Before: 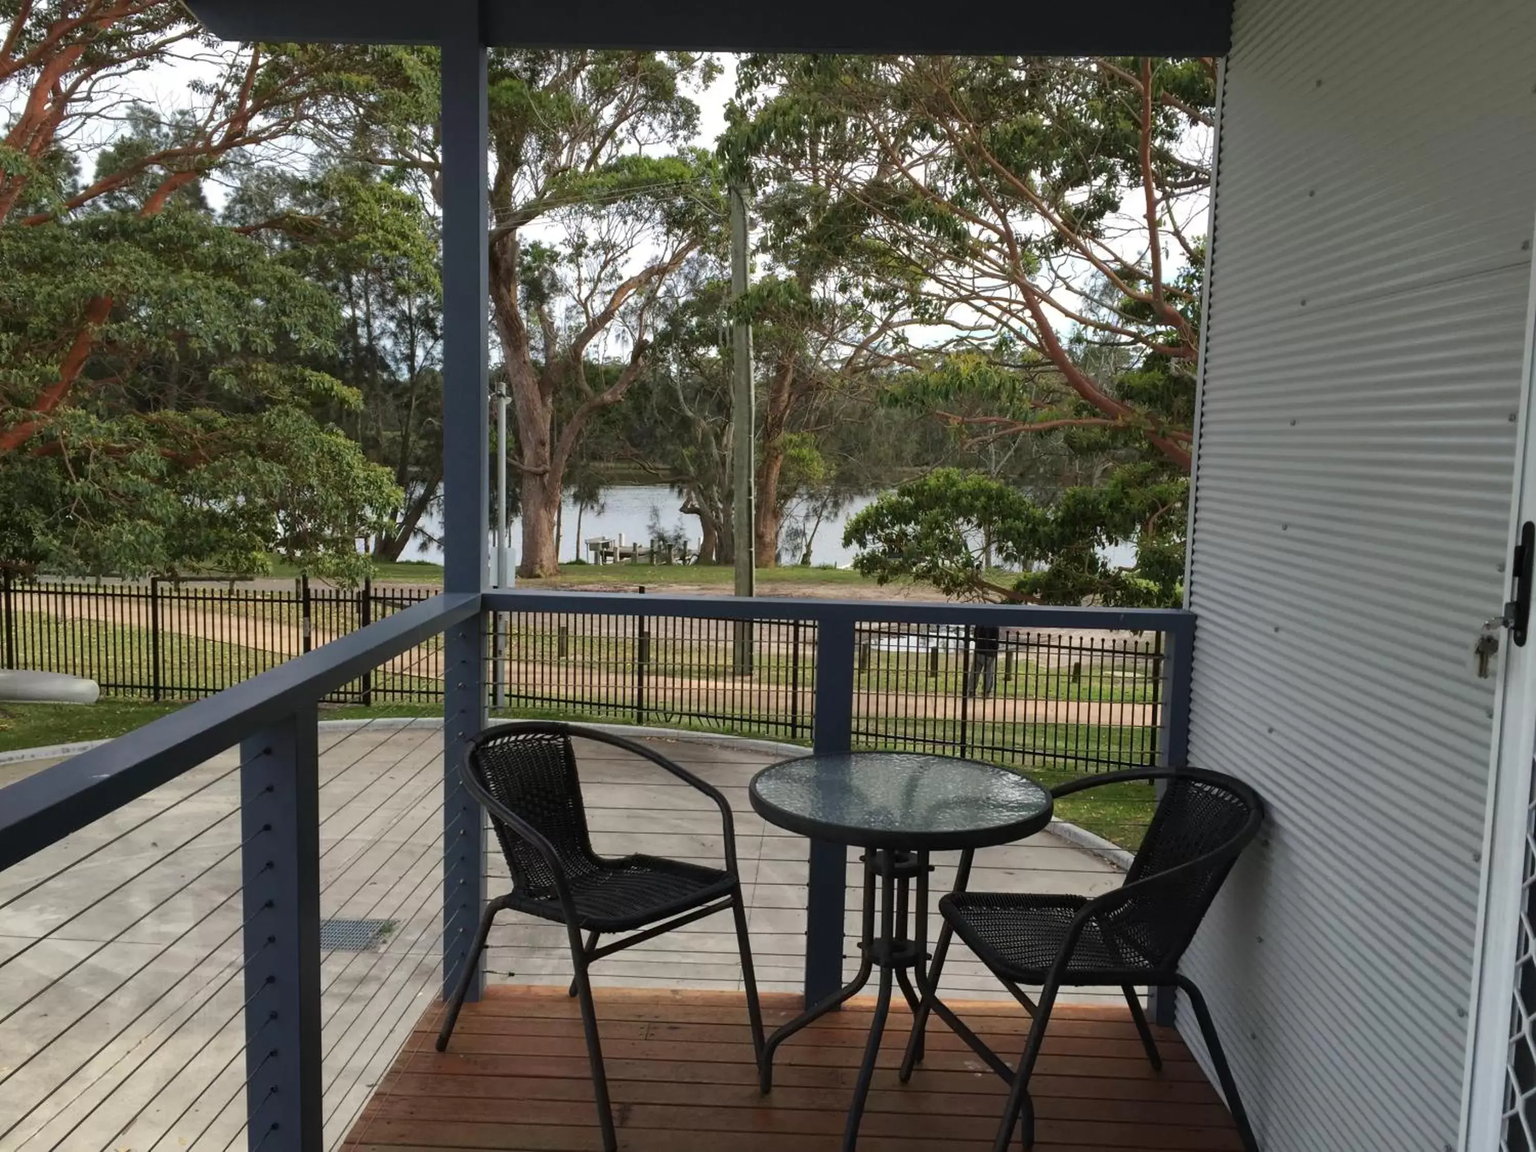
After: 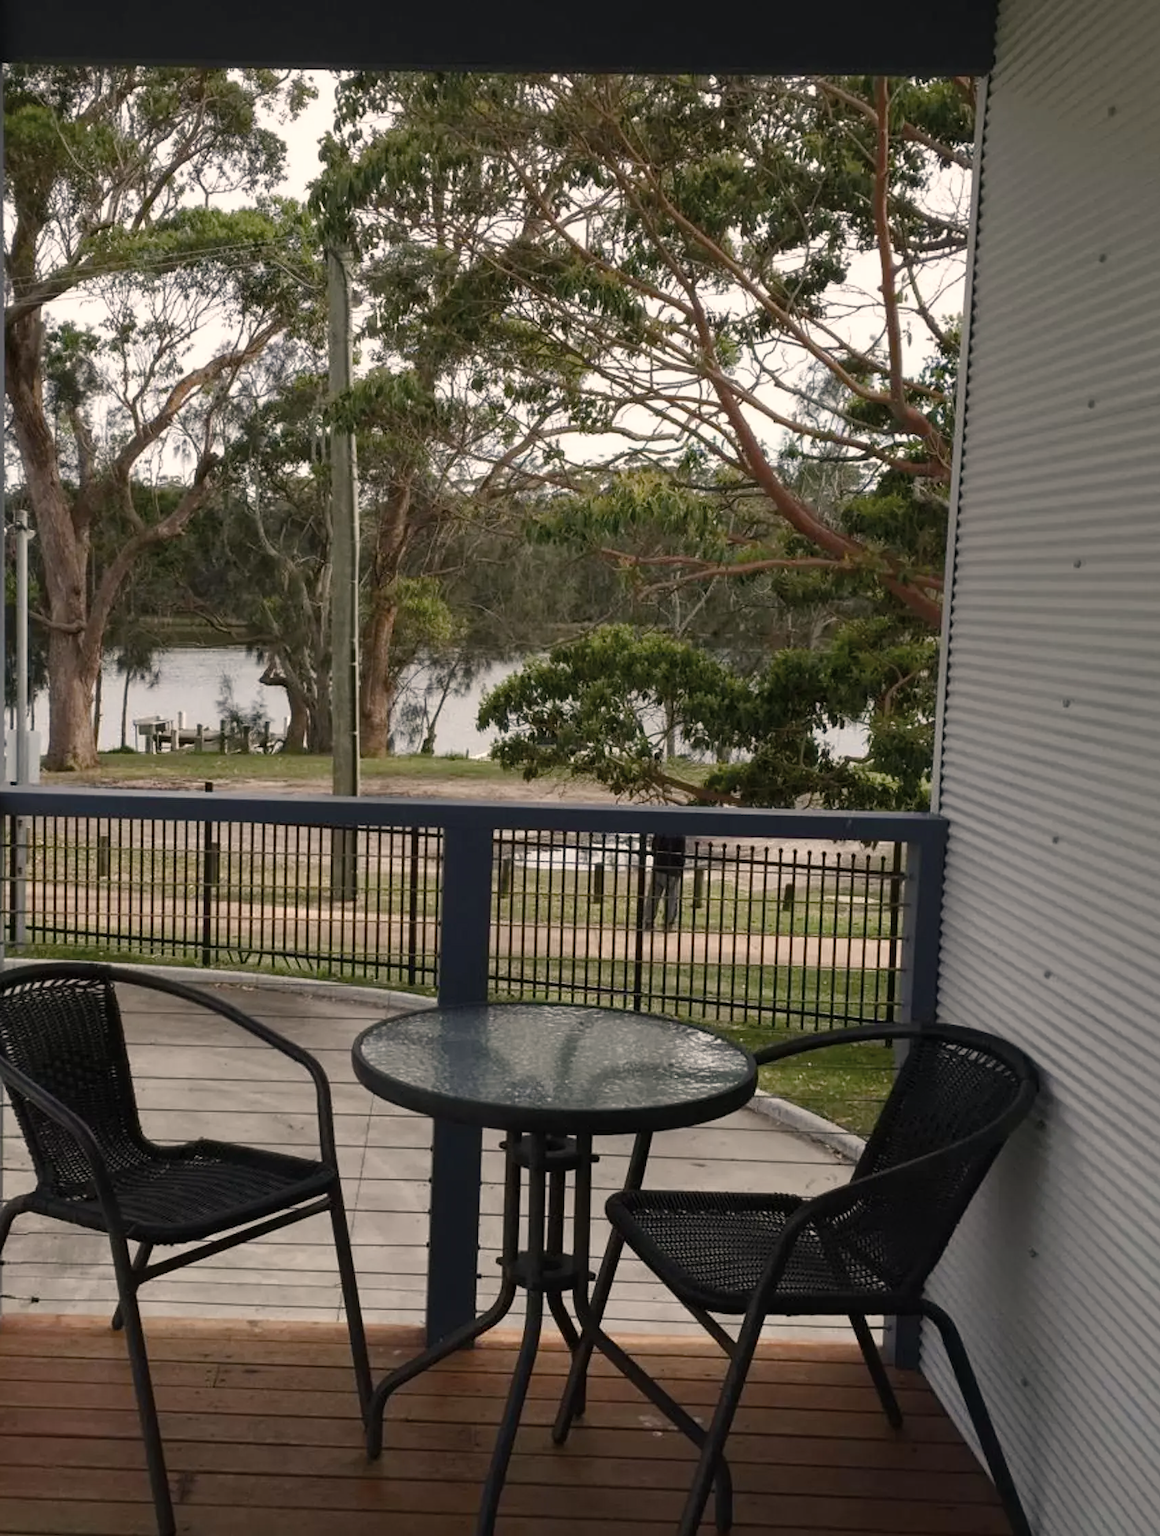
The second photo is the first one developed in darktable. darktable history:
crop: left 31.604%, top 0.007%, right 11.73%
color correction: highlights a* 5.58, highlights b* 5.15, saturation 0.64
color balance rgb: shadows lift › luminance -10.245%, highlights gain › chroma 3.002%, highlights gain › hue 76.99°, linear chroma grading › global chroma 9.265%, perceptual saturation grading › global saturation 20%, perceptual saturation grading › highlights -50.132%, perceptual saturation grading › shadows 30.813%
